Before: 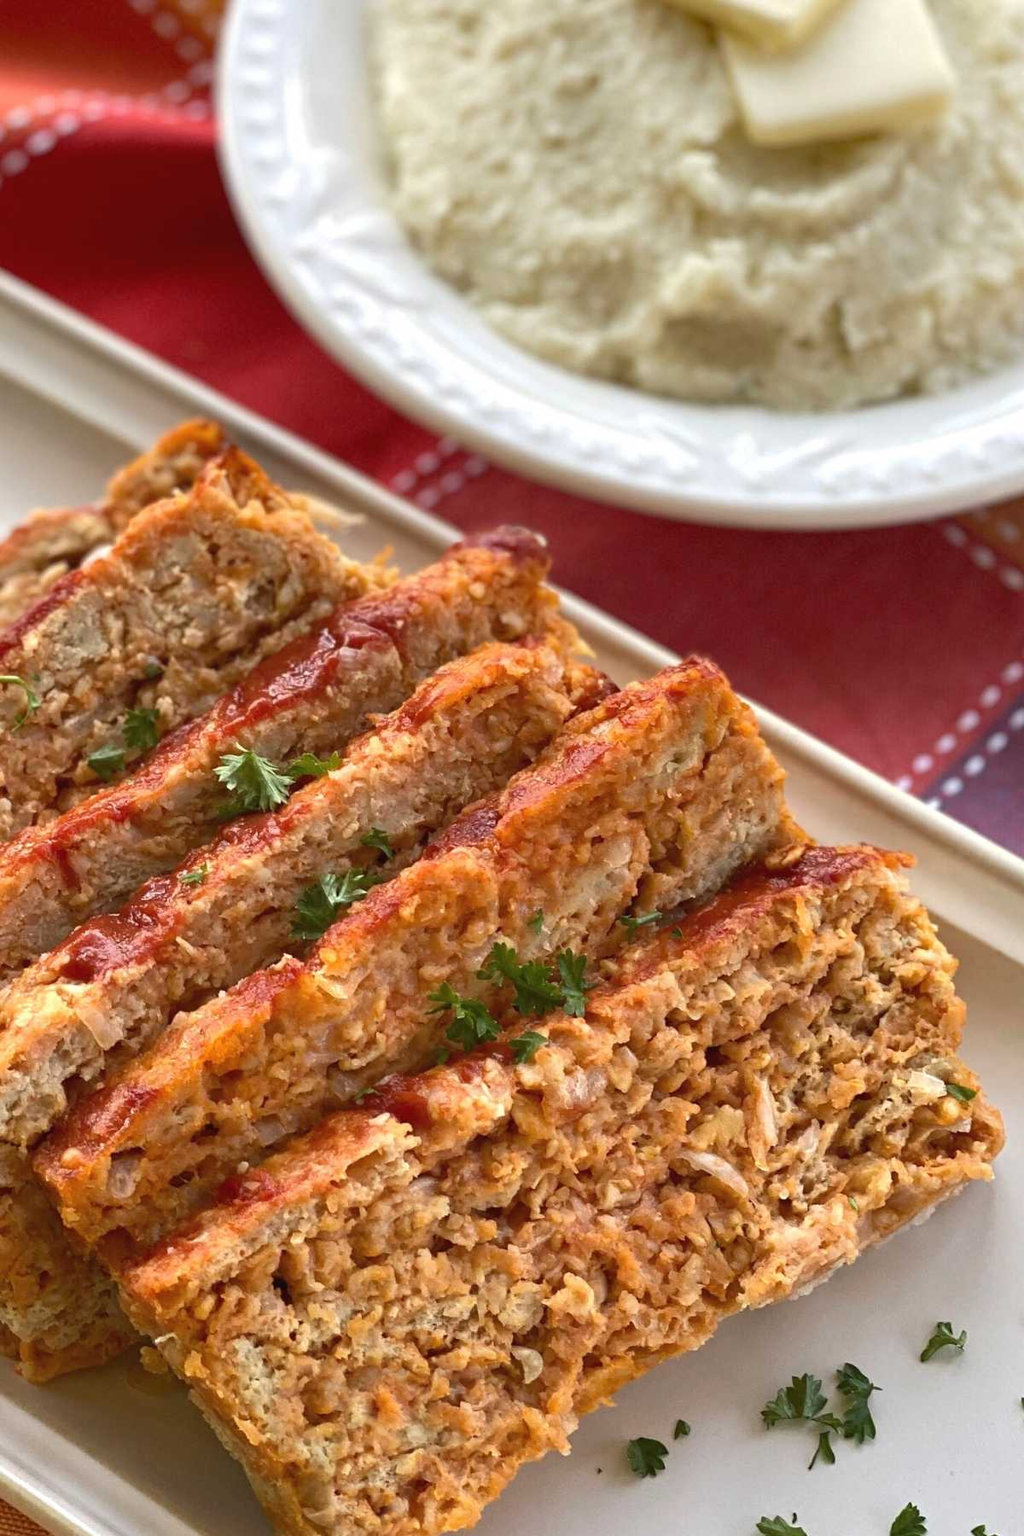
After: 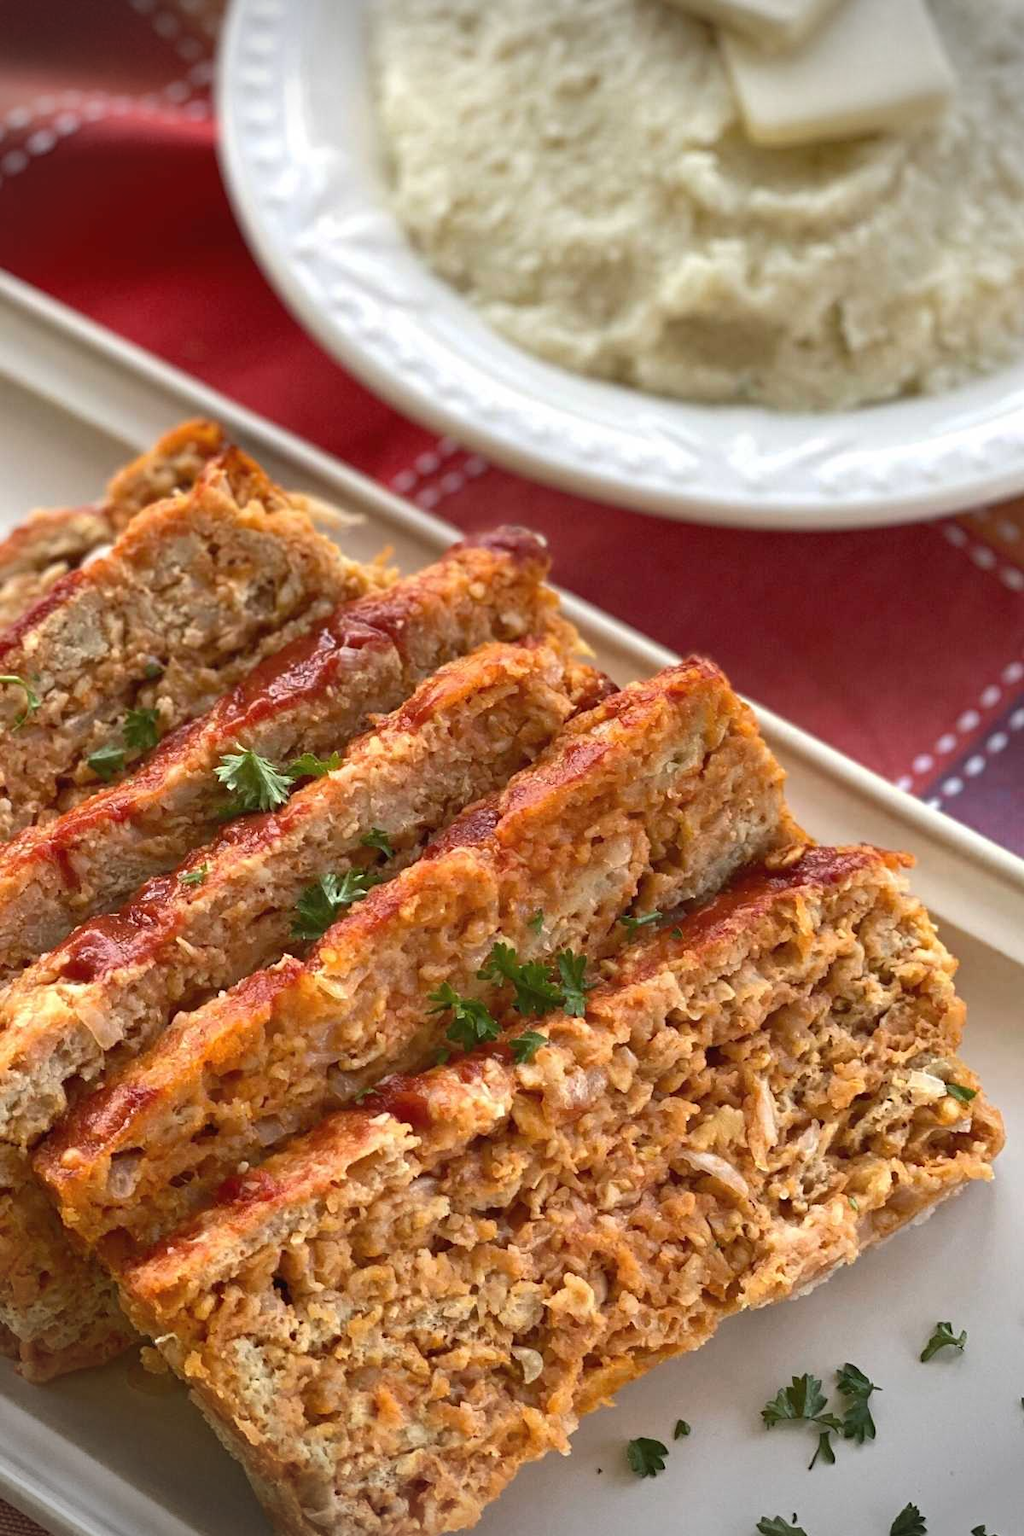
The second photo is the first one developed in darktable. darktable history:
vignetting: fall-off start 87.68%, fall-off radius 24.67%
